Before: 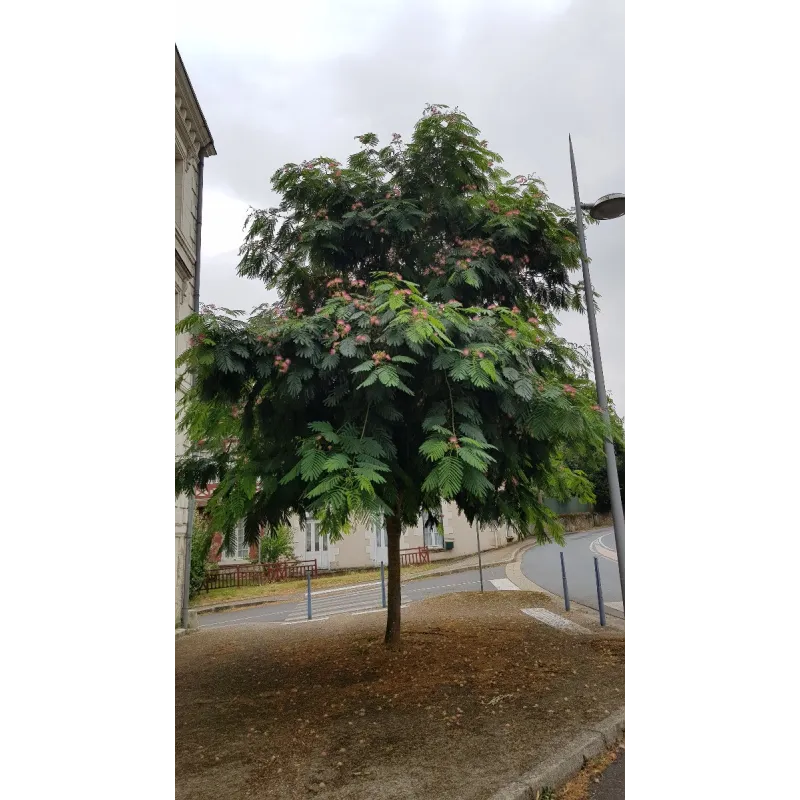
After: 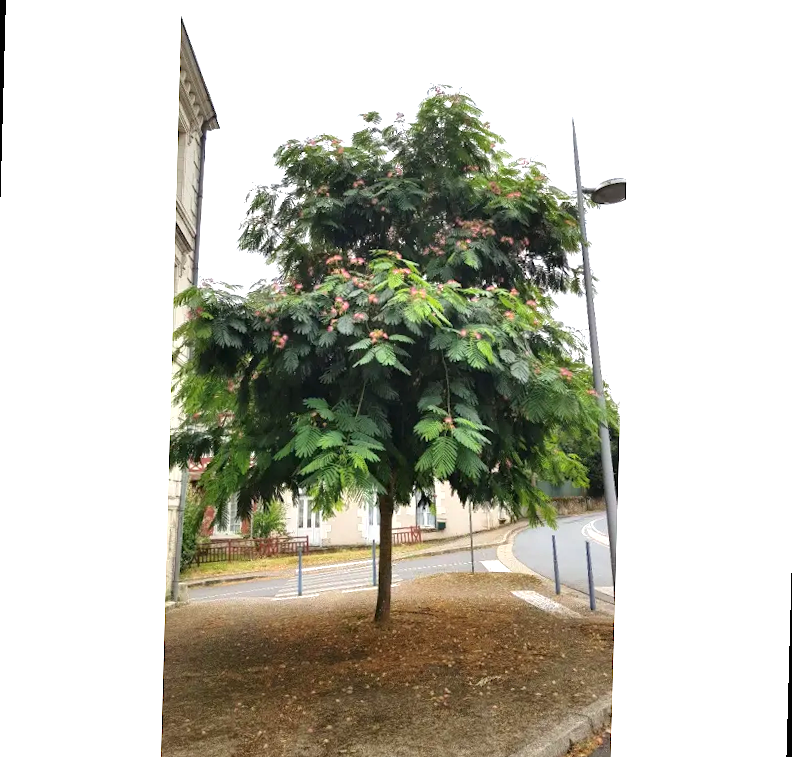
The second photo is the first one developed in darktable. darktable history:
exposure: black level correction 0, exposure 1.1 EV, compensate highlight preservation false
rotate and perspective: rotation 1.57°, crop left 0.018, crop right 0.982, crop top 0.039, crop bottom 0.961
